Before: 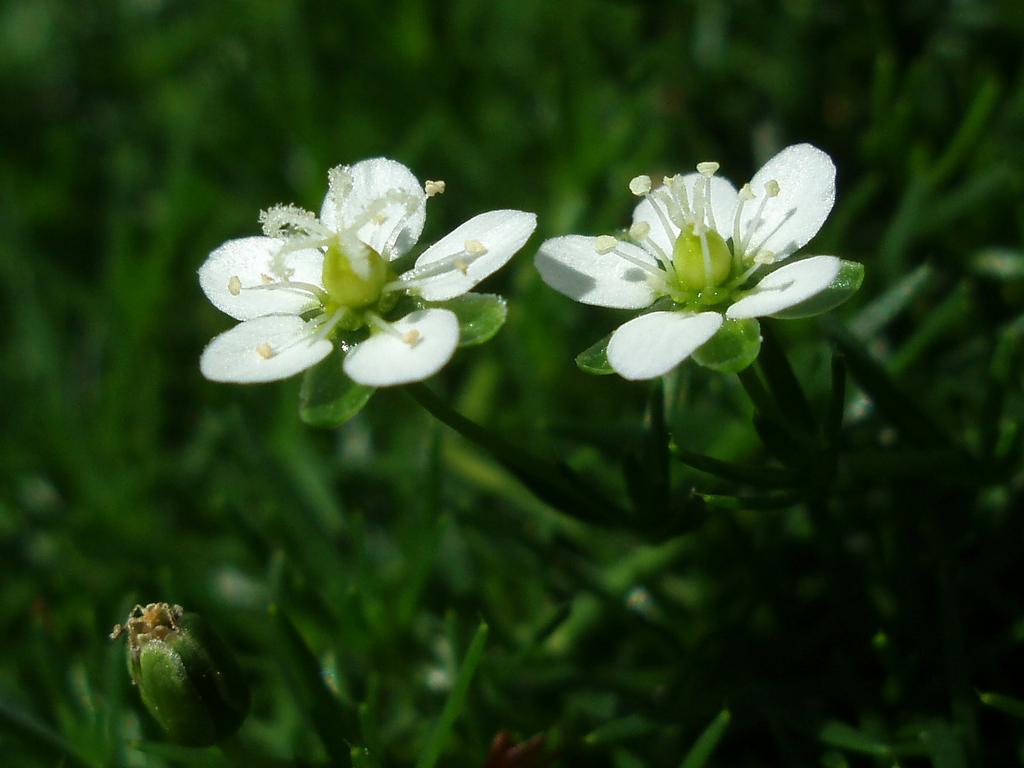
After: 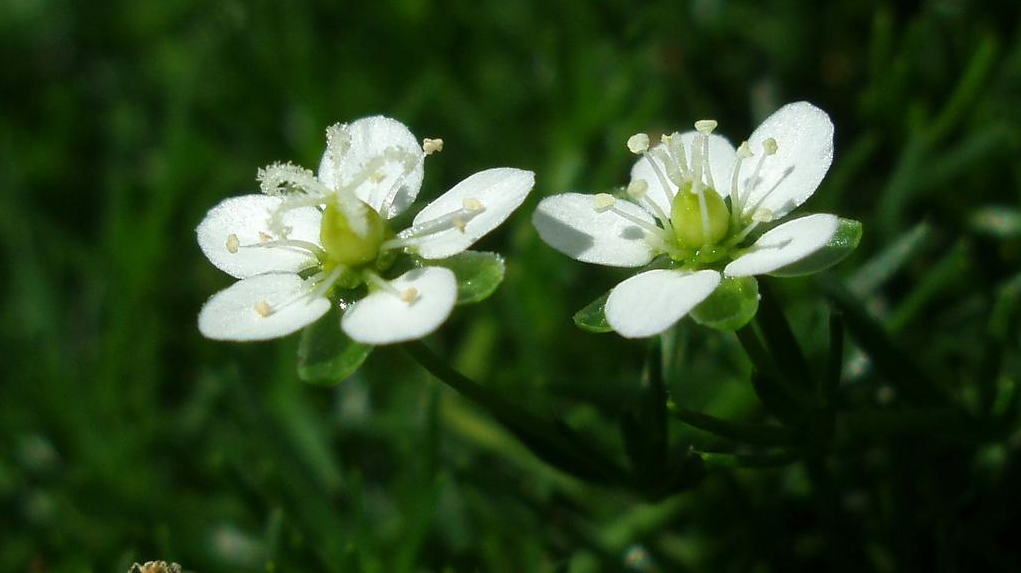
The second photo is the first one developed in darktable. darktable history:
crop: left 0.267%, top 5.5%, bottom 19.867%
